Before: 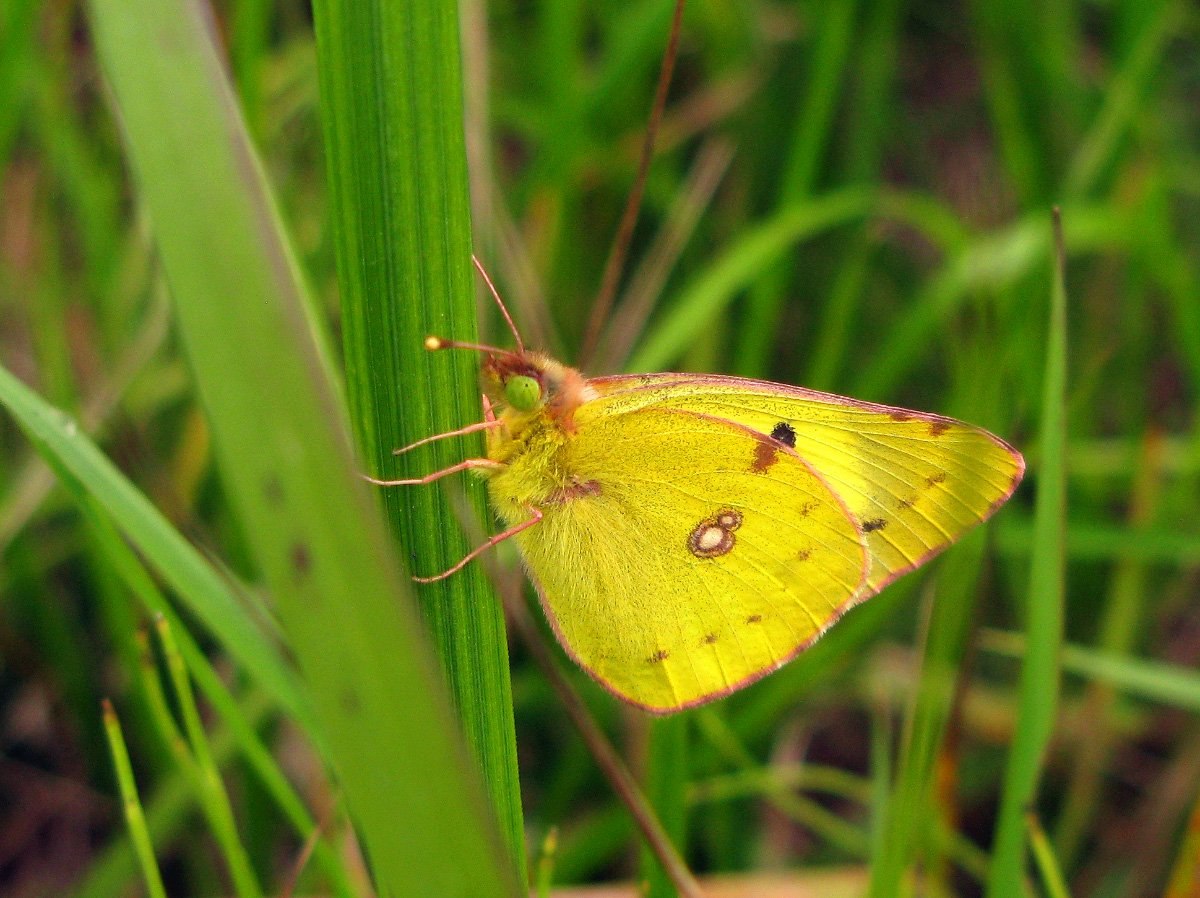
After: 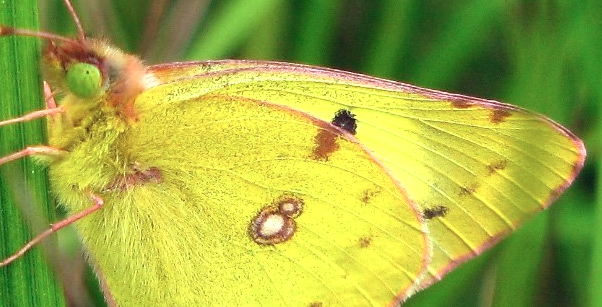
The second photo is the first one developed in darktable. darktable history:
color calibration: illuminant F (fluorescent), F source F9 (Cool White Deluxe 4150 K) – high CRI, x 0.374, y 0.373, temperature 4162.82 K
shadows and highlights: radius 110.97, shadows 51.18, white point adjustment 9.06, highlights -4.03, soften with gaussian
crop: left 36.621%, top 34.899%, right 13.196%, bottom 30.9%
